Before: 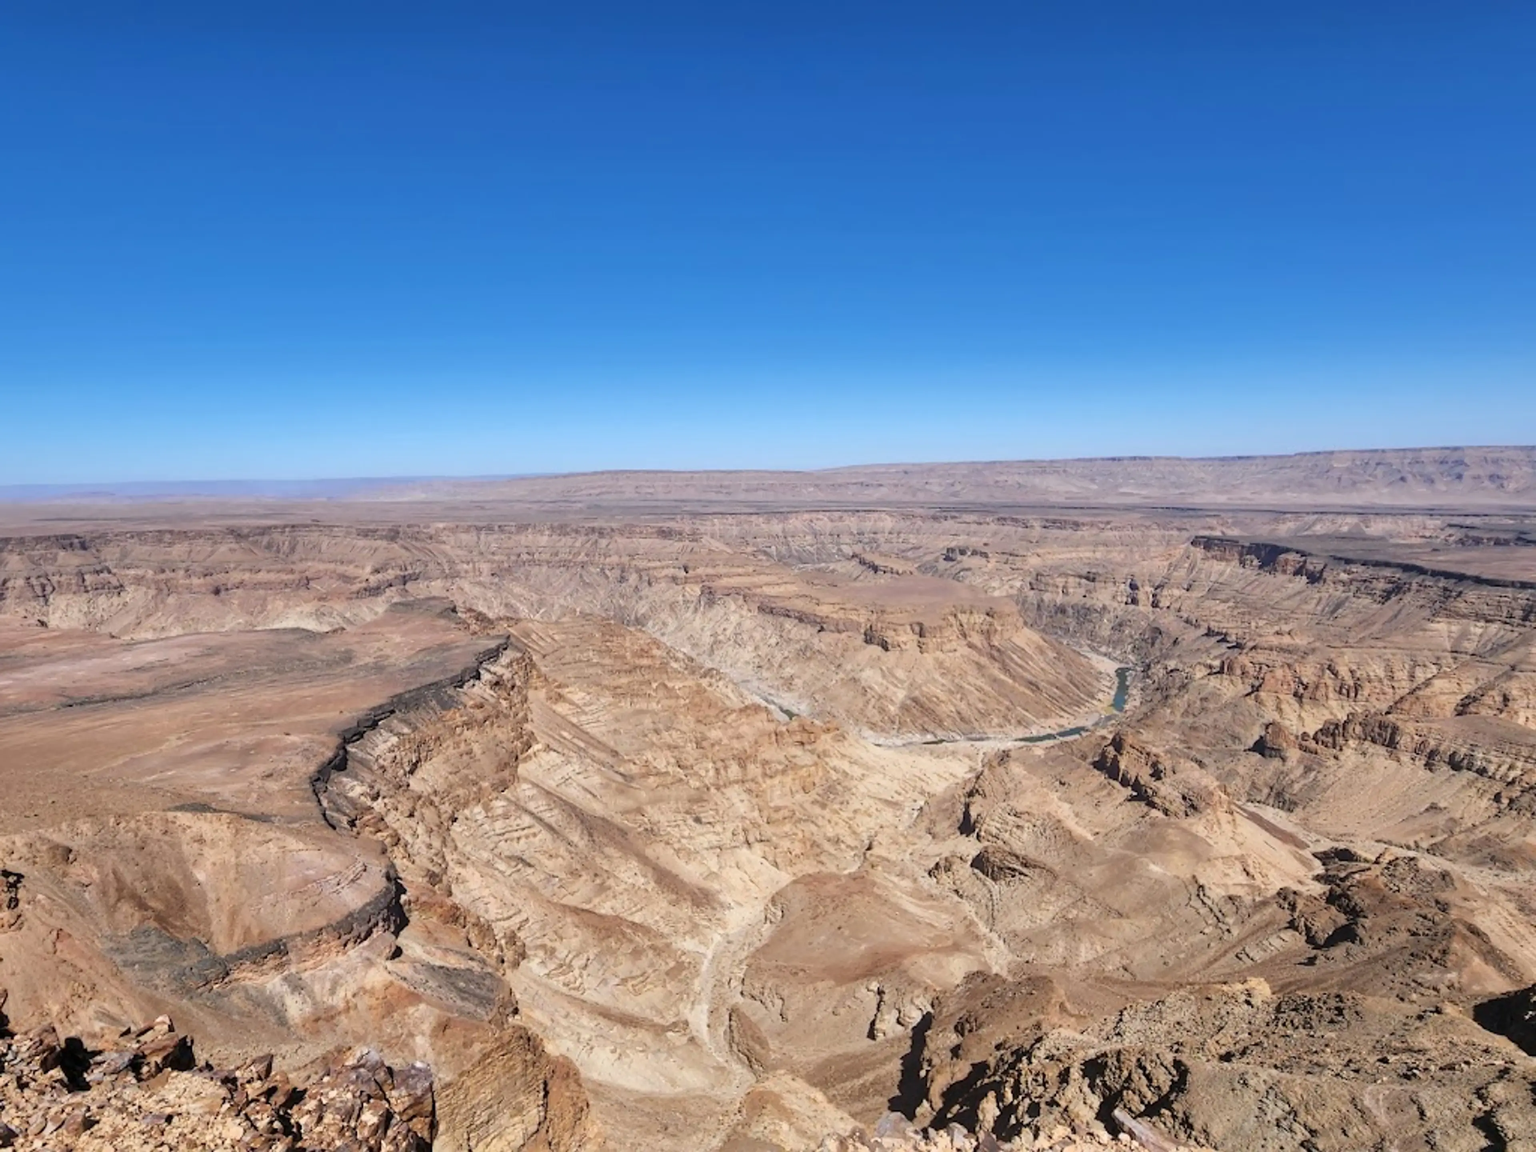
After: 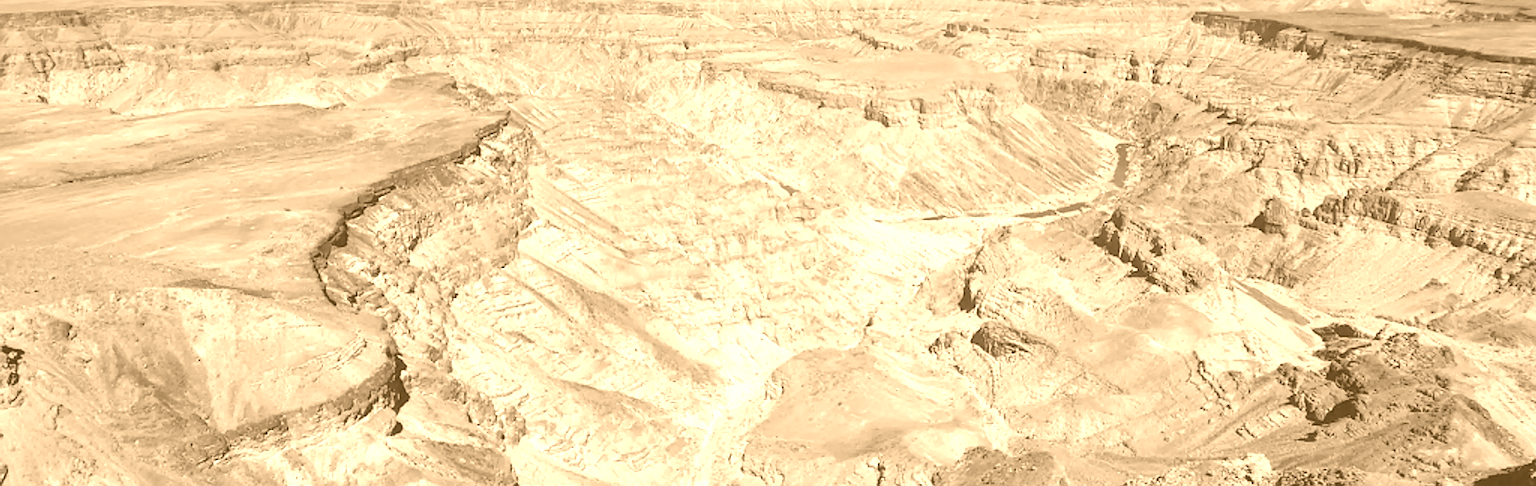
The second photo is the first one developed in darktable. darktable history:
sharpen: on, module defaults
crop: top 45.551%, bottom 12.262%
colorize: hue 28.8°, source mix 100%
